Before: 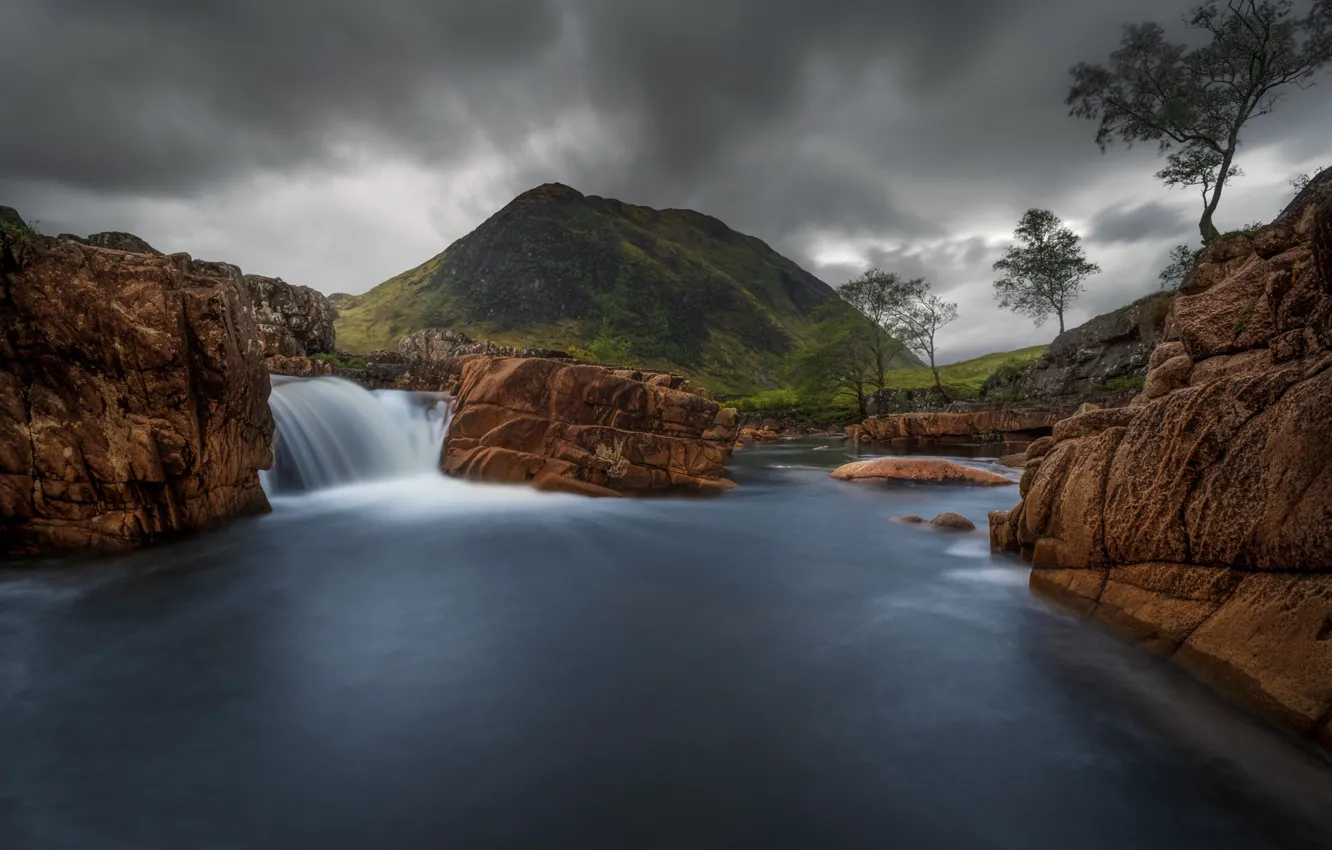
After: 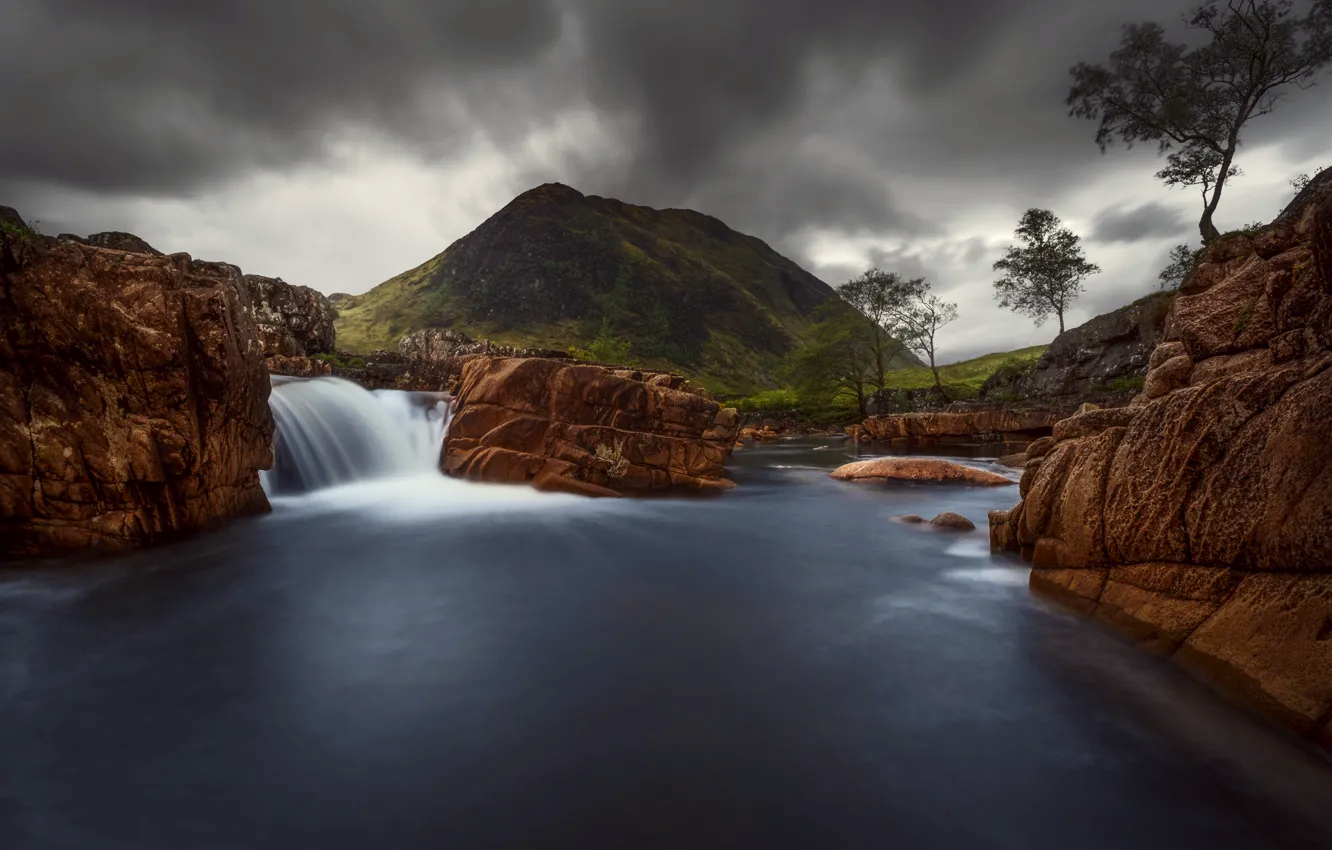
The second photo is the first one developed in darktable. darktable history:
color correction: highlights a* -1, highlights b* 4.66, shadows a* 3.61
tone curve: curves: ch0 [(0, 0) (0.003, 0.003) (0.011, 0.012) (0.025, 0.023) (0.044, 0.04) (0.069, 0.056) (0.1, 0.082) (0.136, 0.107) (0.177, 0.144) (0.224, 0.186) (0.277, 0.237) (0.335, 0.297) (0.399, 0.37) (0.468, 0.465) (0.543, 0.567) (0.623, 0.68) (0.709, 0.782) (0.801, 0.86) (0.898, 0.924) (1, 1)], color space Lab, independent channels, preserve colors none
